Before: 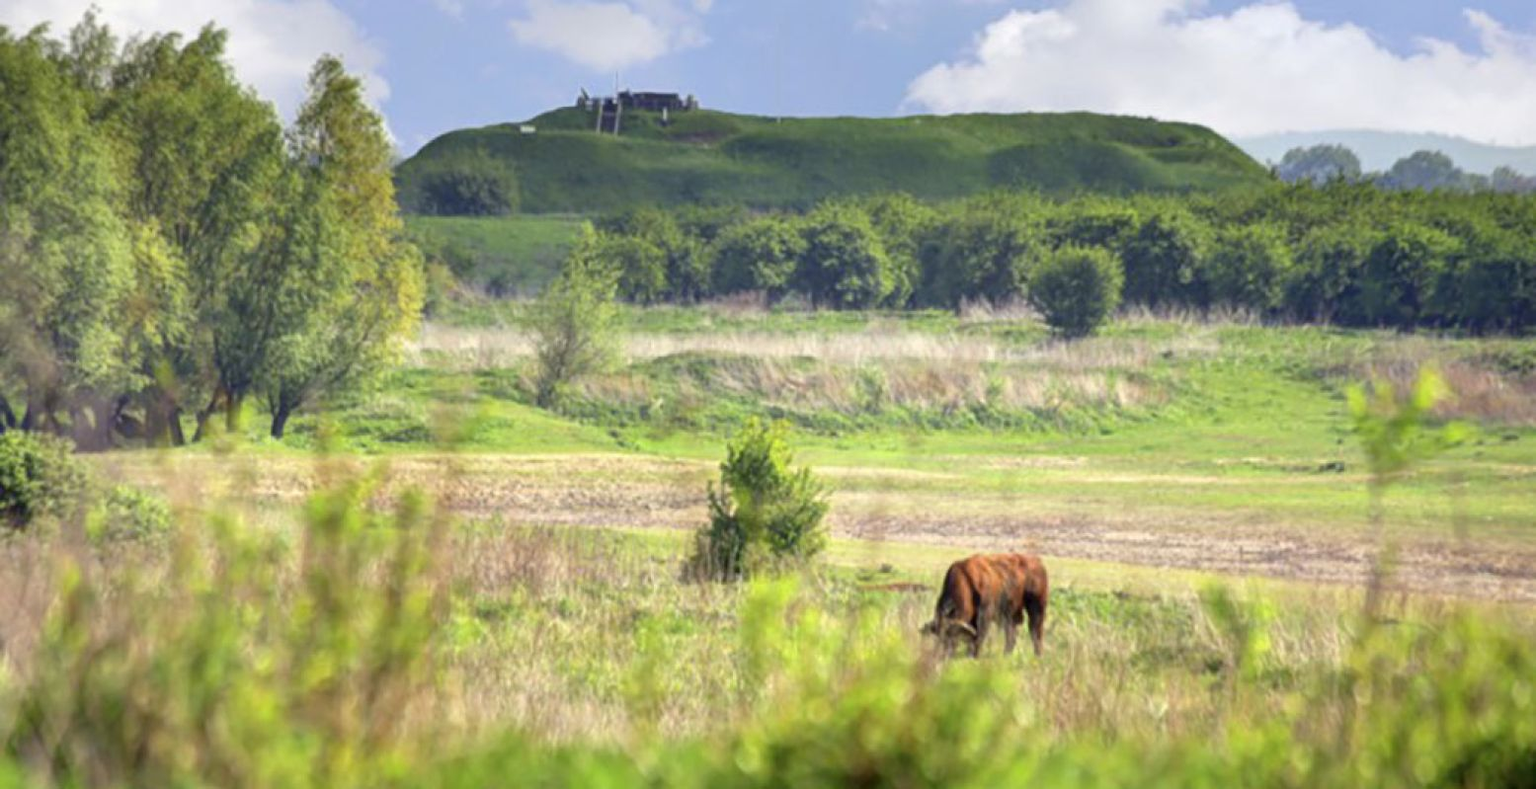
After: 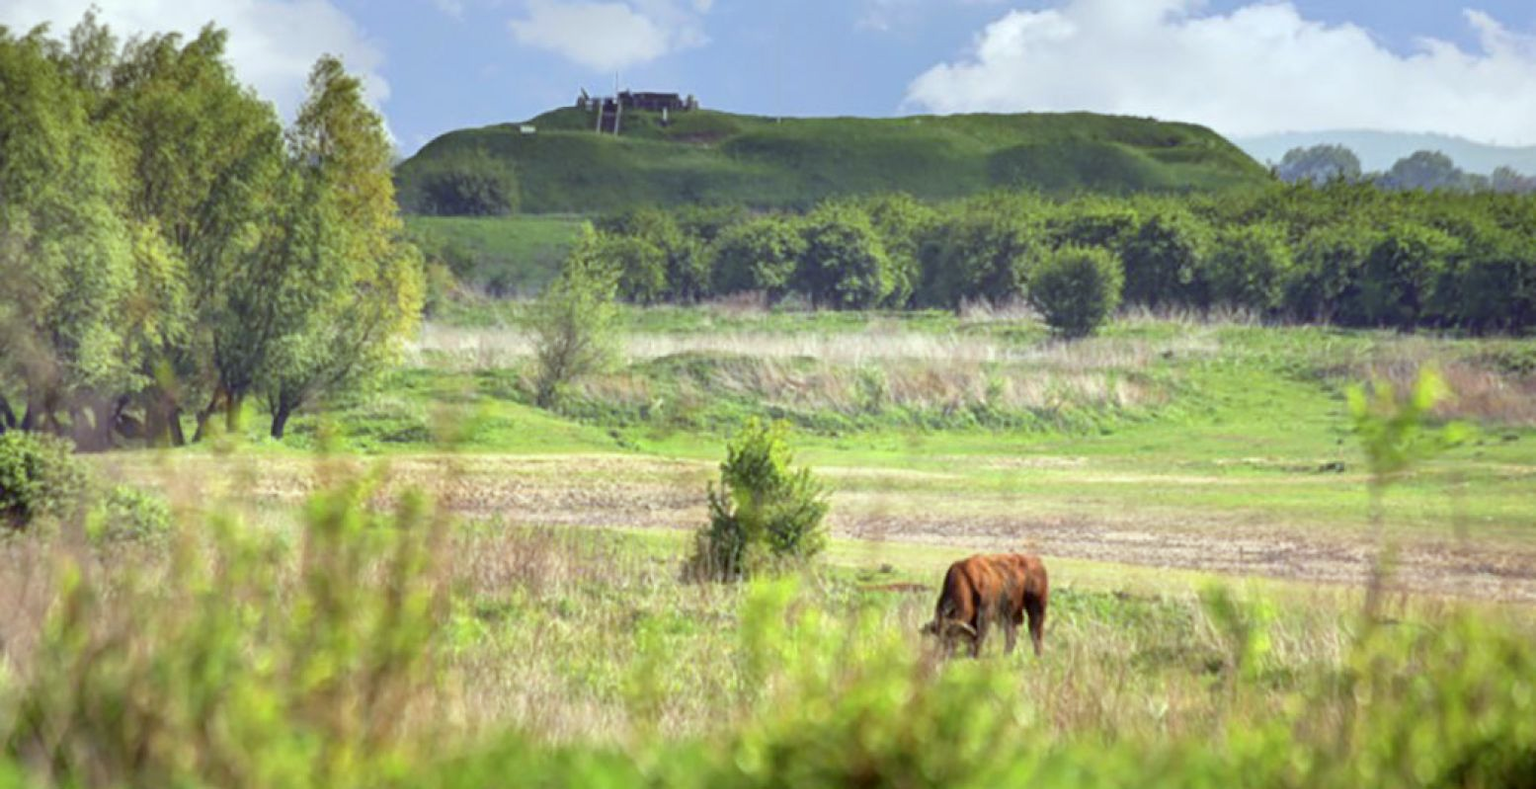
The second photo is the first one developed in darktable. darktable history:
color correction: highlights a* -5, highlights b* -3.13, shadows a* 4.13, shadows b* 4.39
